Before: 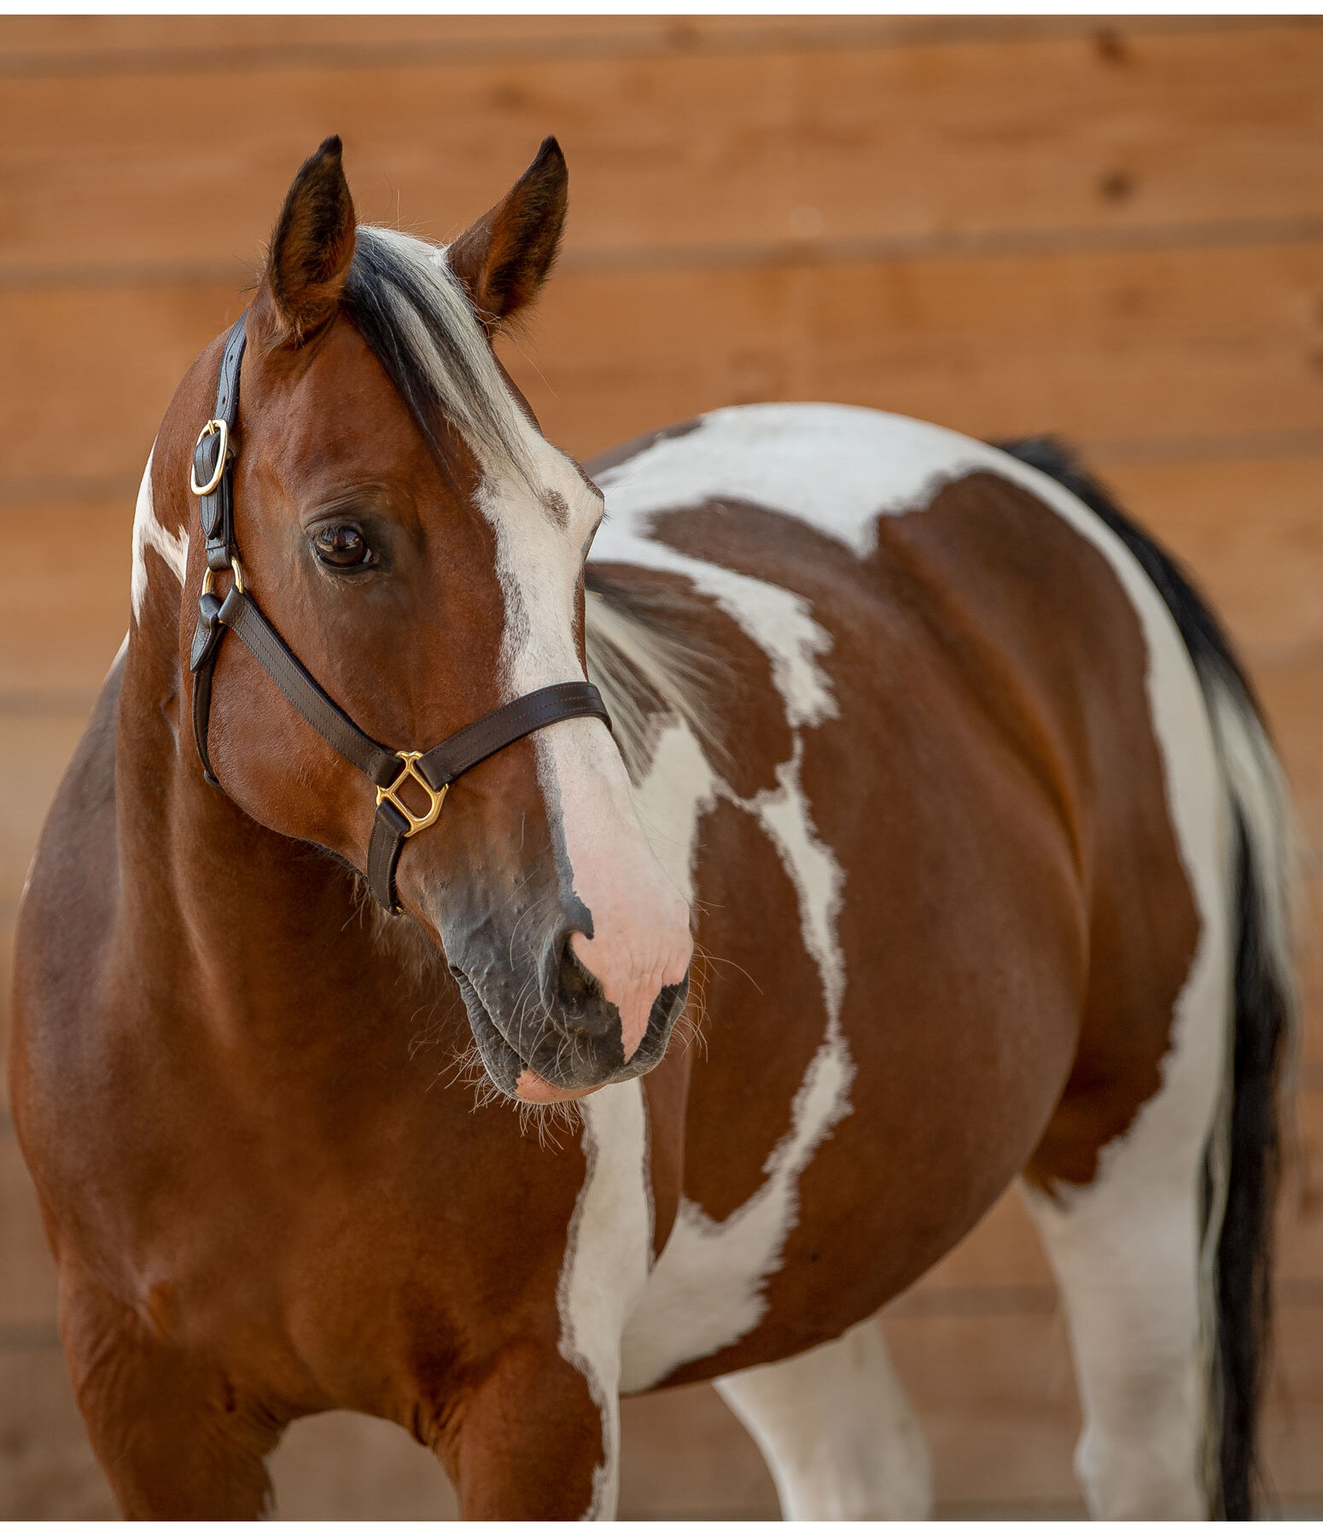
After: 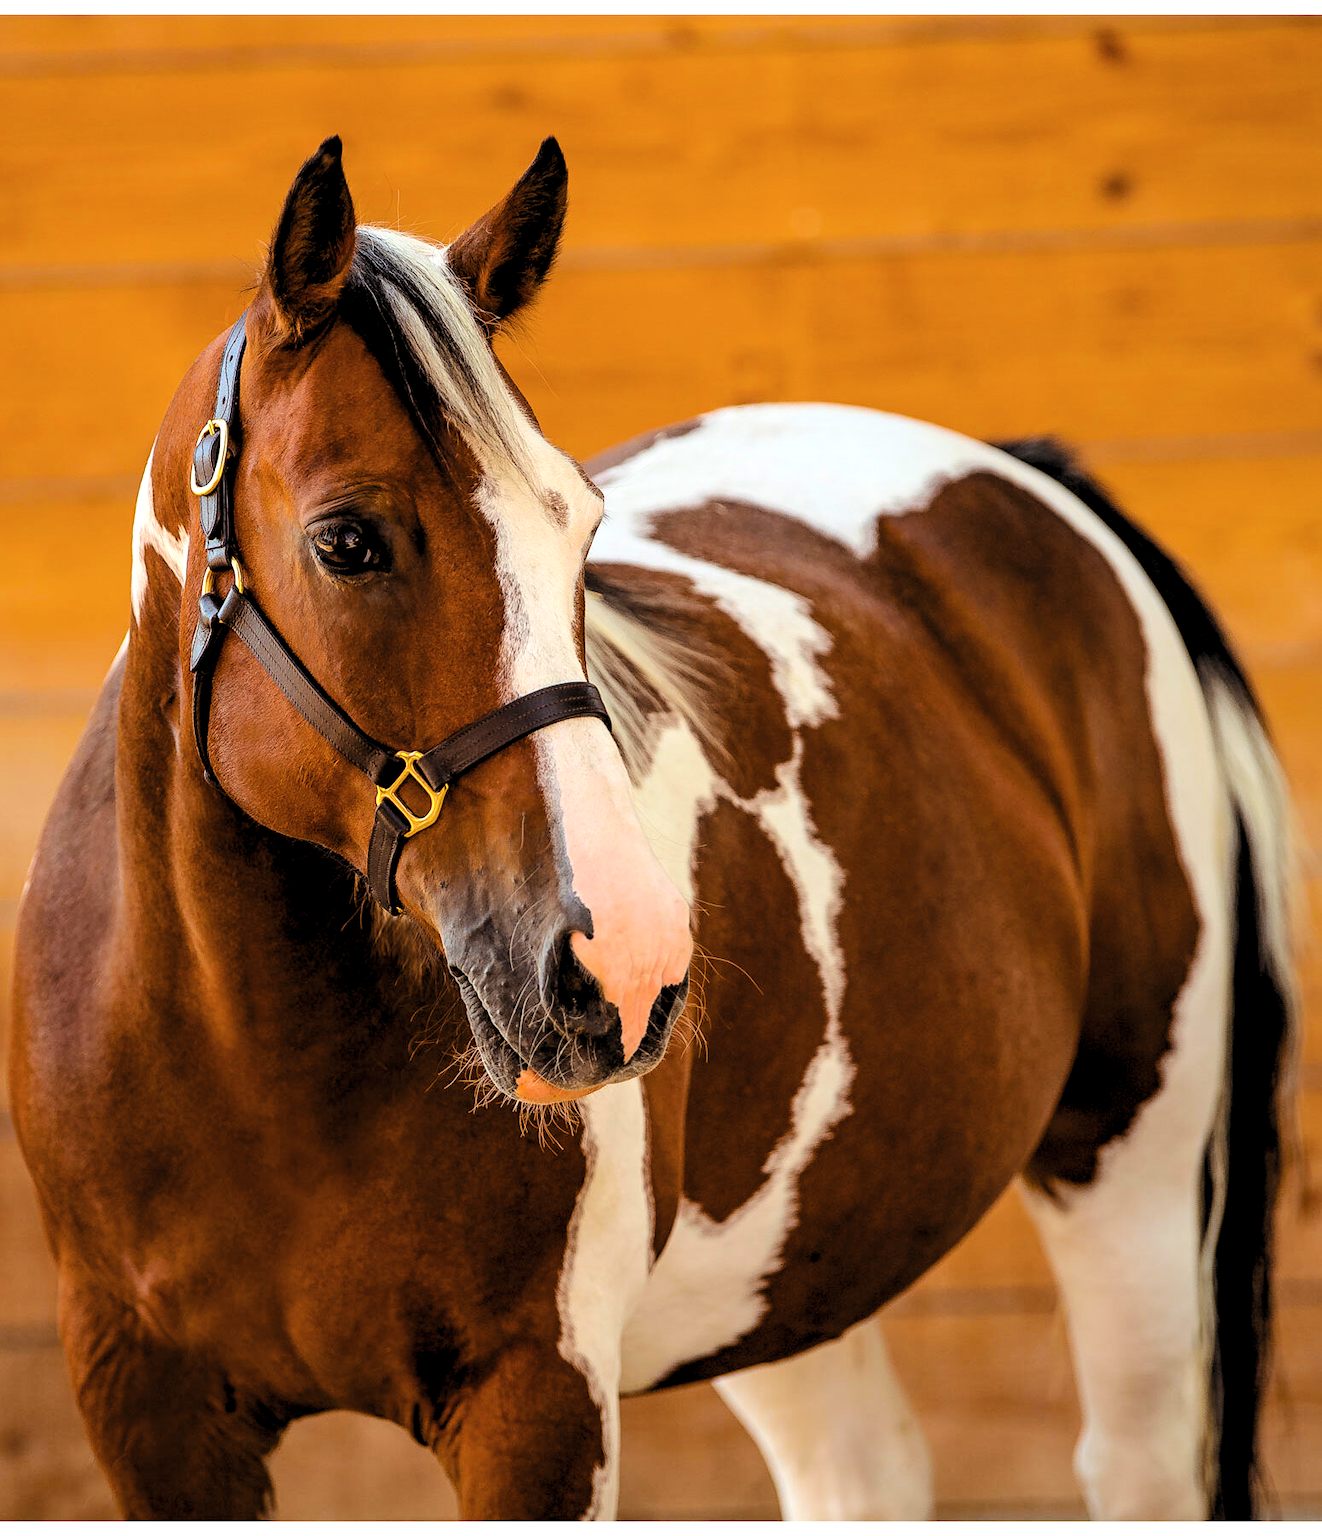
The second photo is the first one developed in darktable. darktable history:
filmic rgb: black relative exposure -5.04 EV, white relative exposure 3.96 EV, hardness 2.88, contrast 1.383, highlights saturation mix -20.49%, color science v6 (2022)
levels: black 0.012%, levels [0.052, 0.496, 0.908]
contrast brightness saturation: saturation -0.056
color balance rgb: shadows lift › chroma 9.931%, shadows lift › hue 46.64°, perceptual saturation grading › global saturation 59.57%, perceptual saturation grading › highlights 21.421%, perceptual saturation grading › shadows -49.82%, perceptual brilliance grading › mid-tones 10.71%, perceptual brilliance grading › shadows 15.218%, global vibrance 20%
tone equalizer: -8 EV -0.406 EV, -7 EV -0.355 EV, -6 EV -0.304 EV, -5 EV -0.223 EV, -3 EV 0.228 EV, -2 EV 0.325 EV, -1 EV 0.375 EV, +0 EV 0.4 EV, smoothing diameter 24.99%, edges refinement/feathering 6.8, preserve details guided filter
color correction: highlights b* -0.008
